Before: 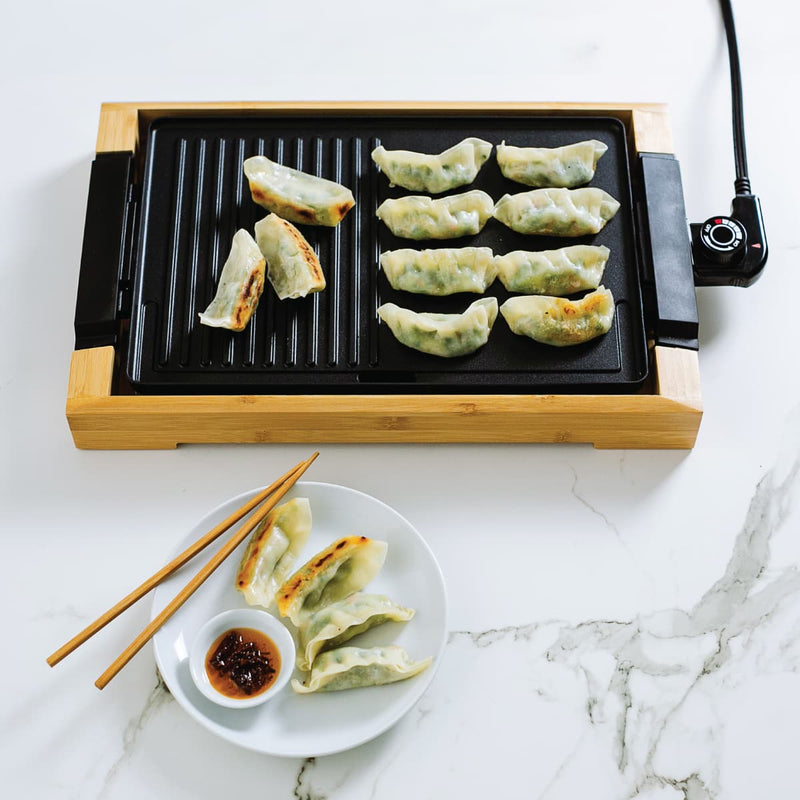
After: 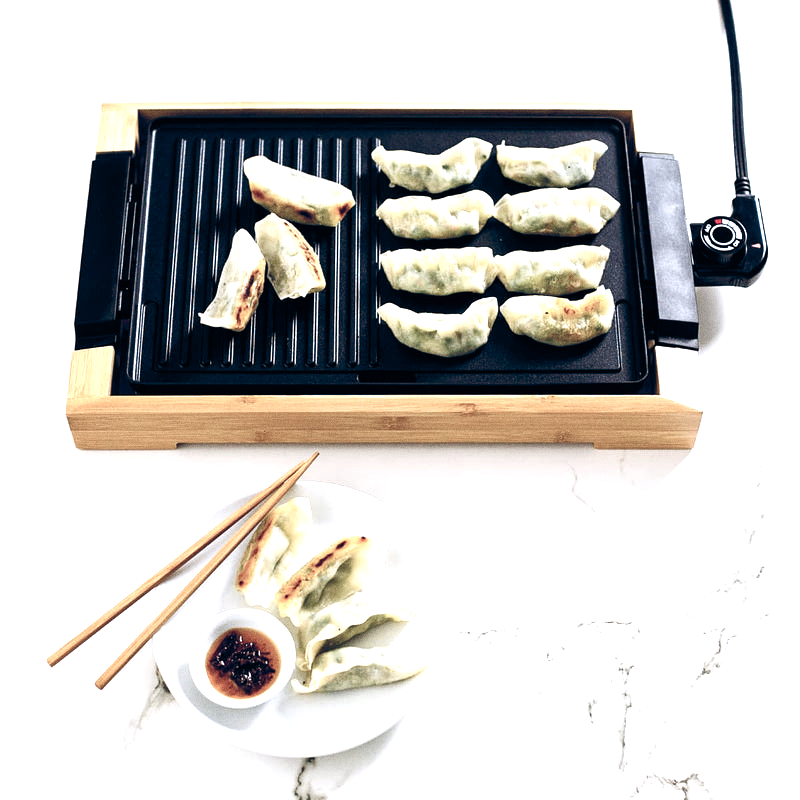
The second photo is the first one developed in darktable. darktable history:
color balance rgb: highlights gain › chroma 2.94%, highlights gain › hue 60.57°, global offset › chroma 0.25%, global offset › hue 256.52°, perceptual saturation grading › global saturation 20%, perceptual saturation grading › highlights -50%, perceptual saturation grading › shadows 30%, contrast 15%
grain: coarseness 0.47 ISO
color calibration: illuminant as shot in camera, x 0.358, y 0.373, temperature 4628.91 K
color balance: lift [1, 0.994, 1.002, 1.006], gamma [0.957, 1.081, 1.016, 0.919], gain [0.97, 0.972, 1.01, 1.028], input saturation 91.06%, output saturation 79.8%
exposure: black level correction 0, exposure 0.7 EV, compensate exposure bias true, compensate highlight preservation false
